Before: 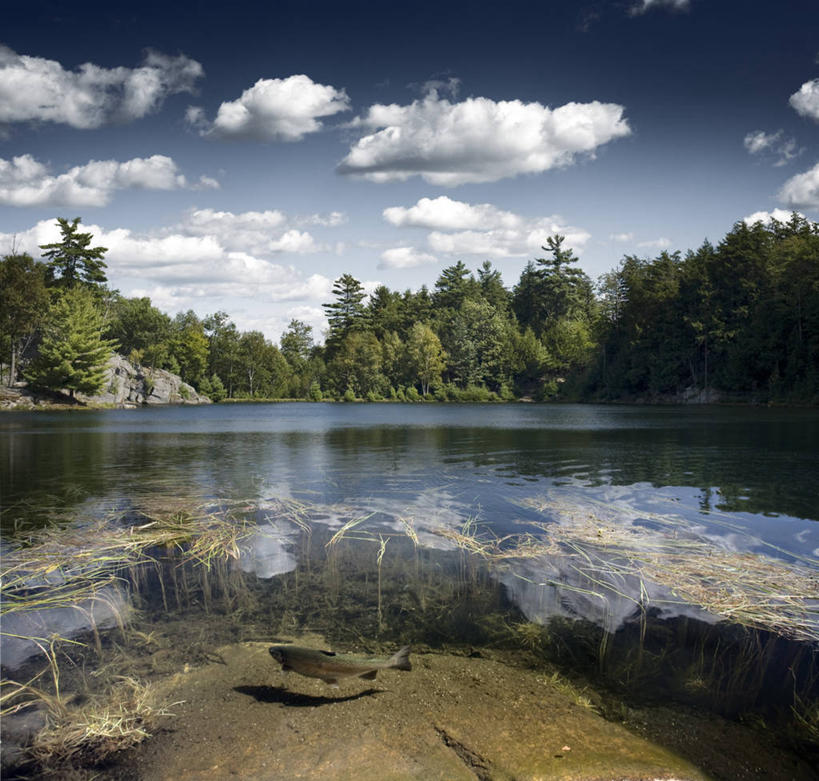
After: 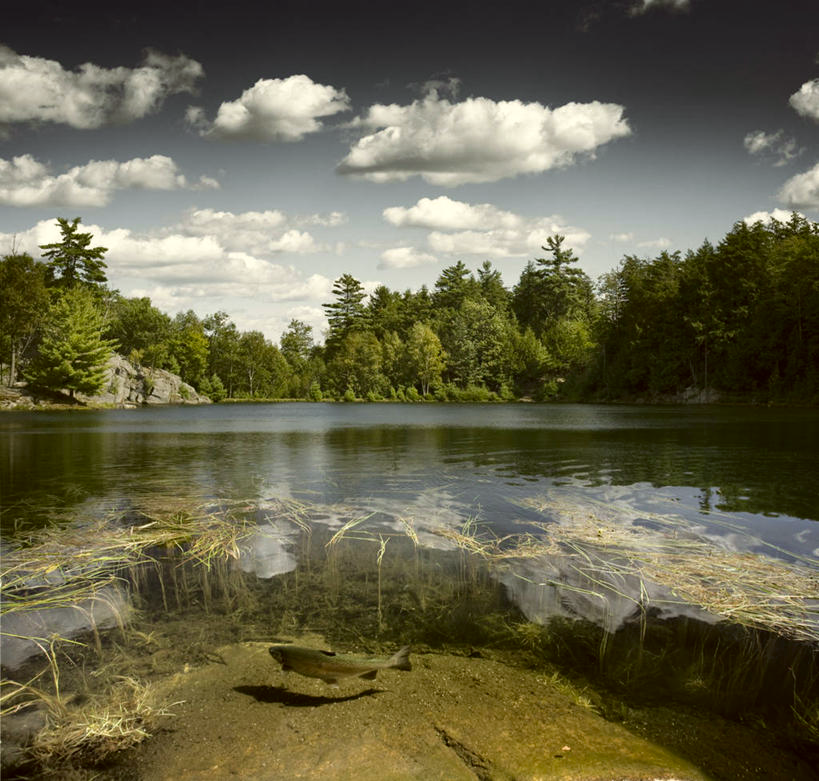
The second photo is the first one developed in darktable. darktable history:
color correction: highlights a* -1.43, highlights b* 10.12, shadows a* 0.395, shadows b* 19.35
